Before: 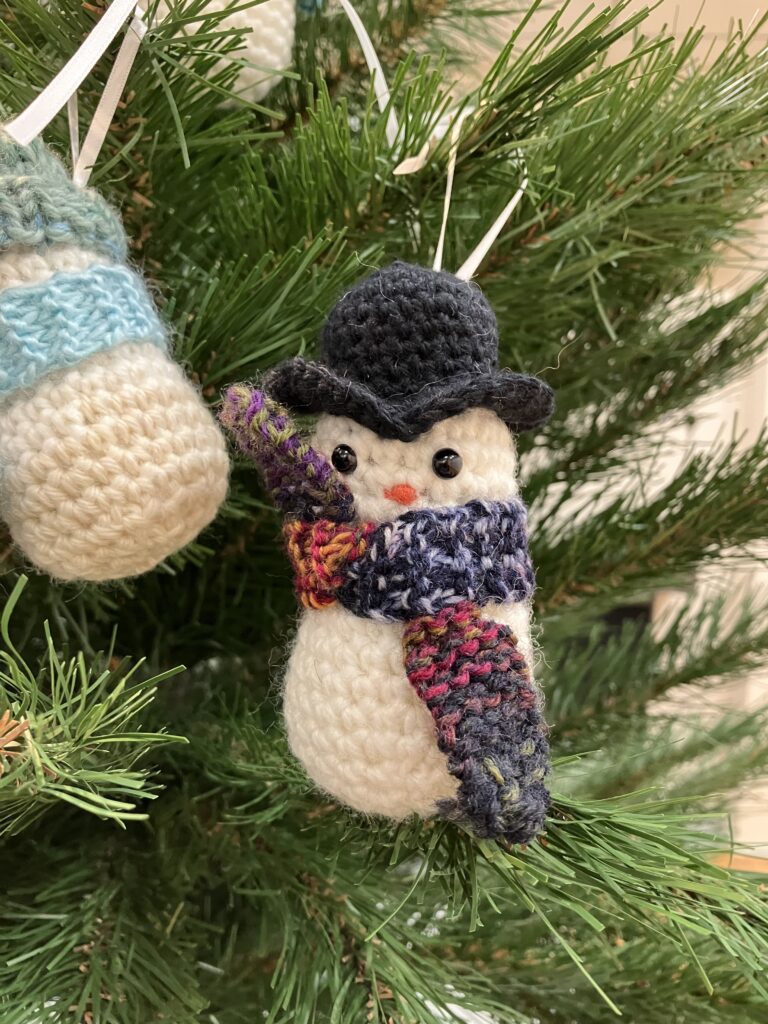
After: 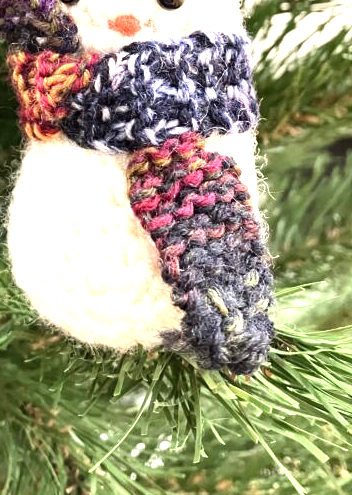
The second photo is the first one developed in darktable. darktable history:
crop: left 35.976%, top 45.819%, right 18.162%, bottom 5.807%
exposure: exposure 0.217 EV, compensate highlight preservation false
contrast brightness saturation: saturation -0.1
levels: levels [0, 0.352, 0.703]
